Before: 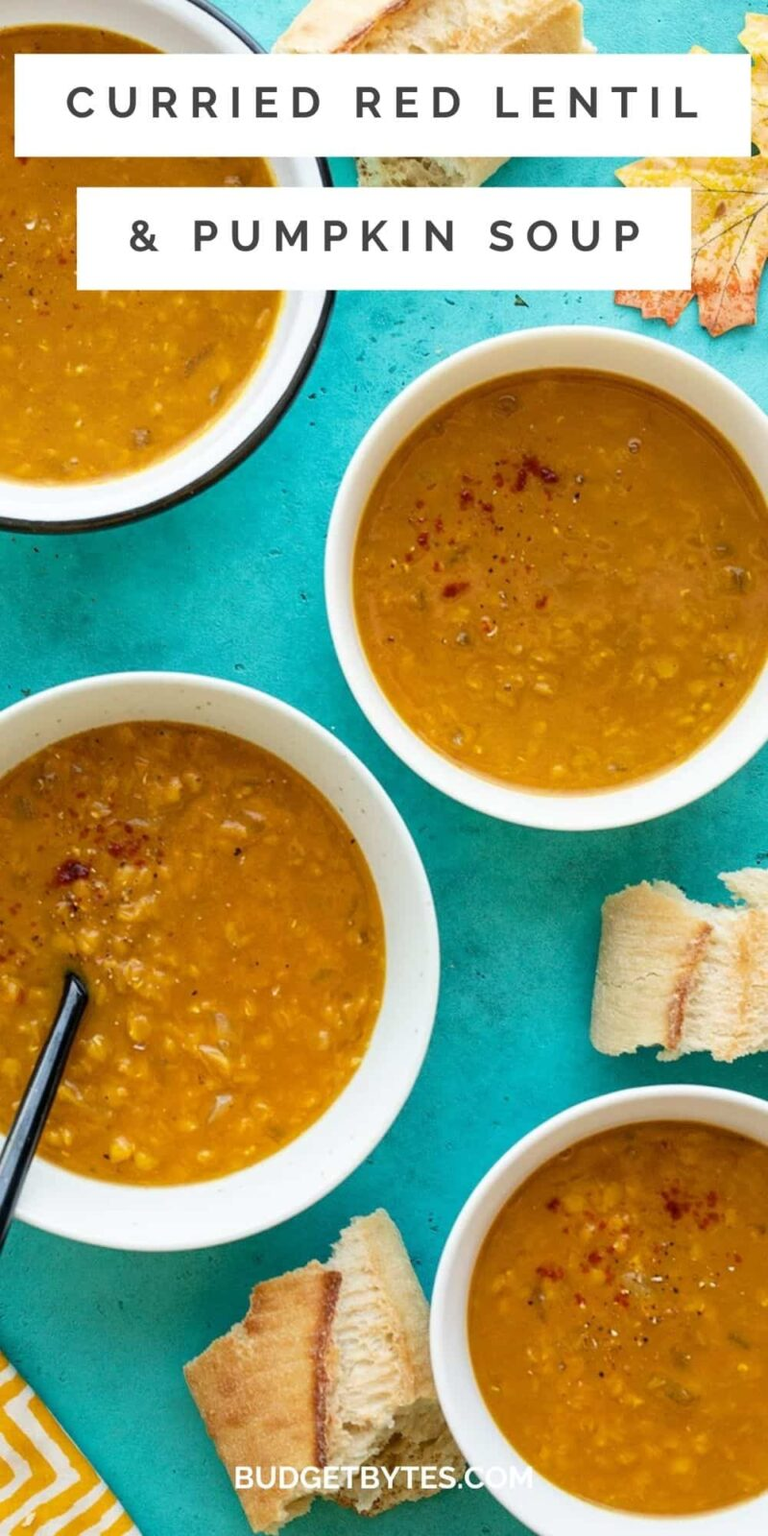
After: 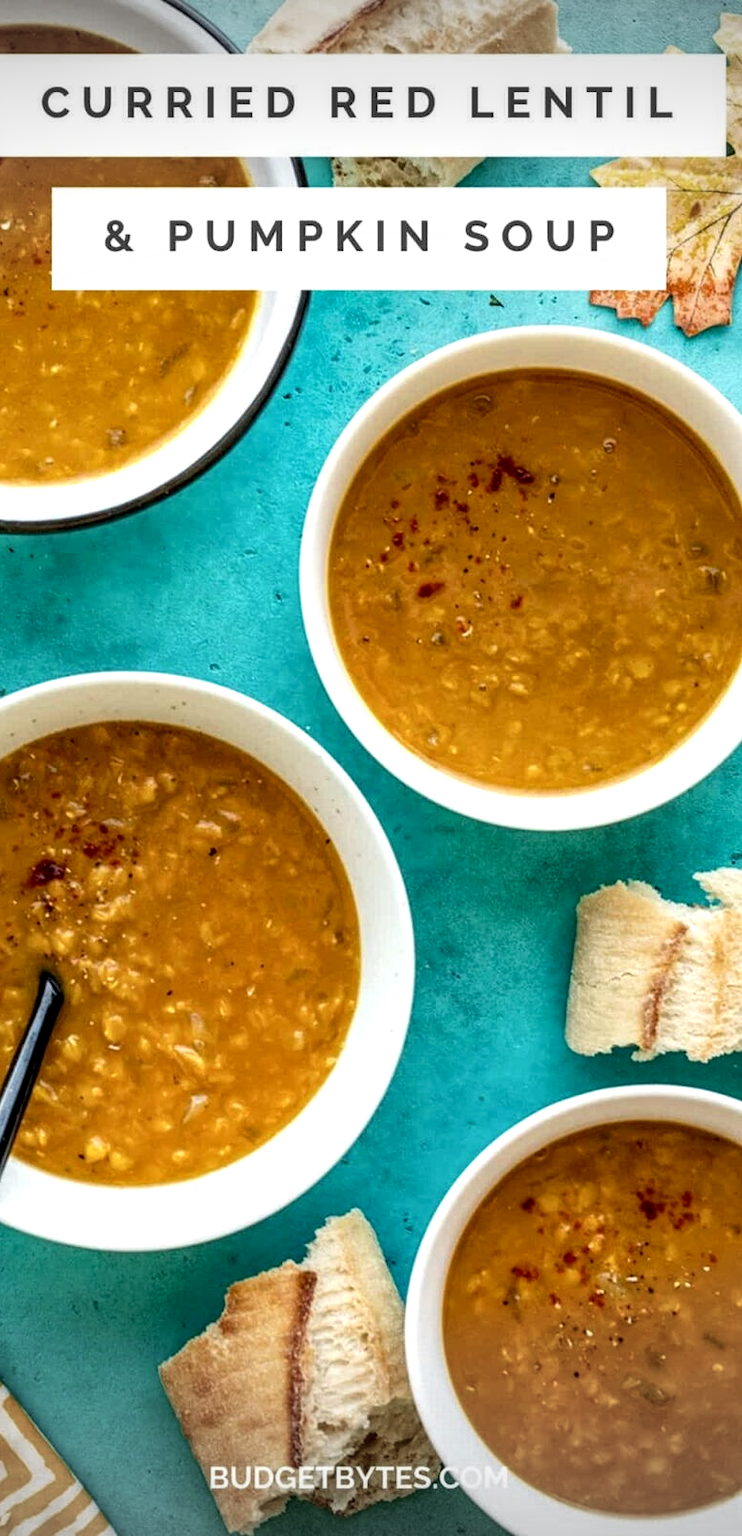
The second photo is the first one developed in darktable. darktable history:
vignetting: fall-off start 99.62%, width/height ratio 1.302, unbound false
crop and rotate: left 3.328%
local contrast: highlights 60%, shadows 59%, detail 160%
